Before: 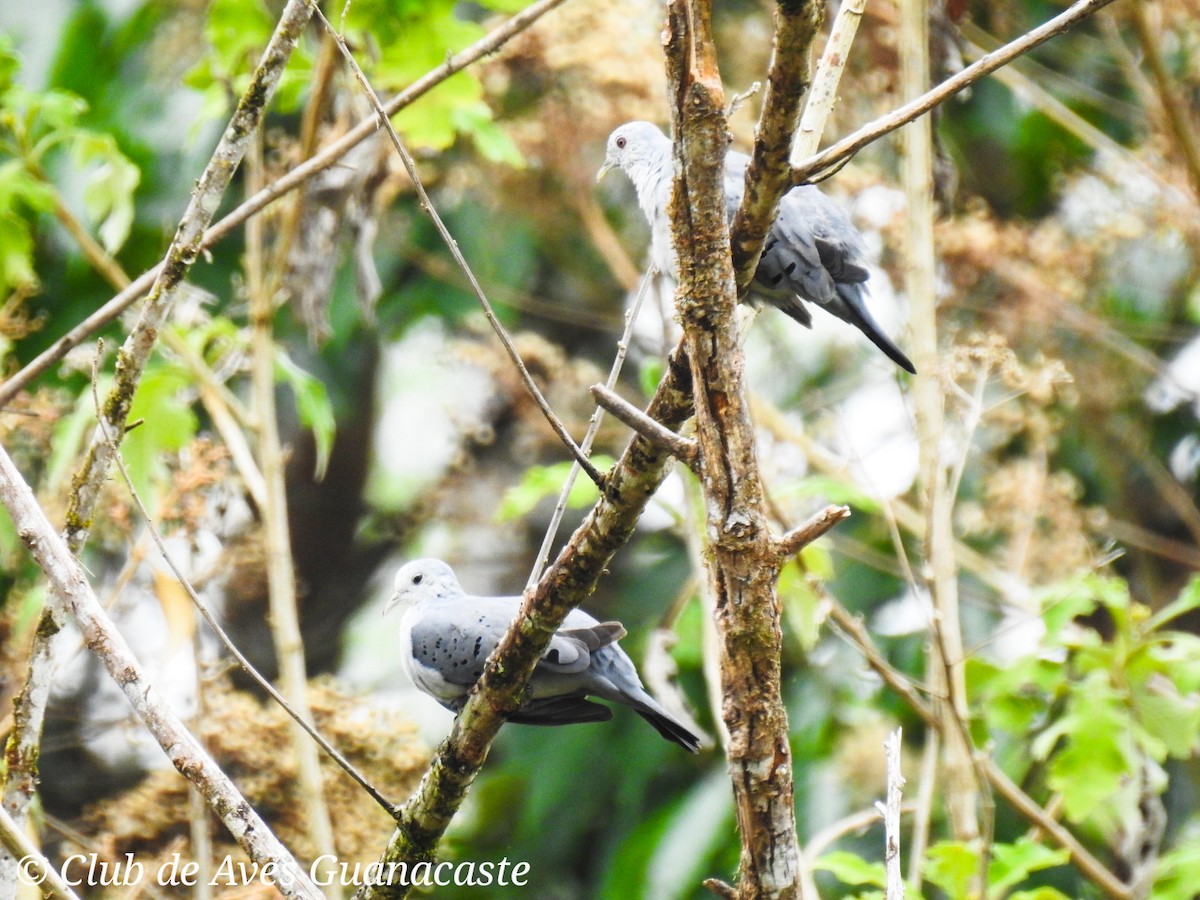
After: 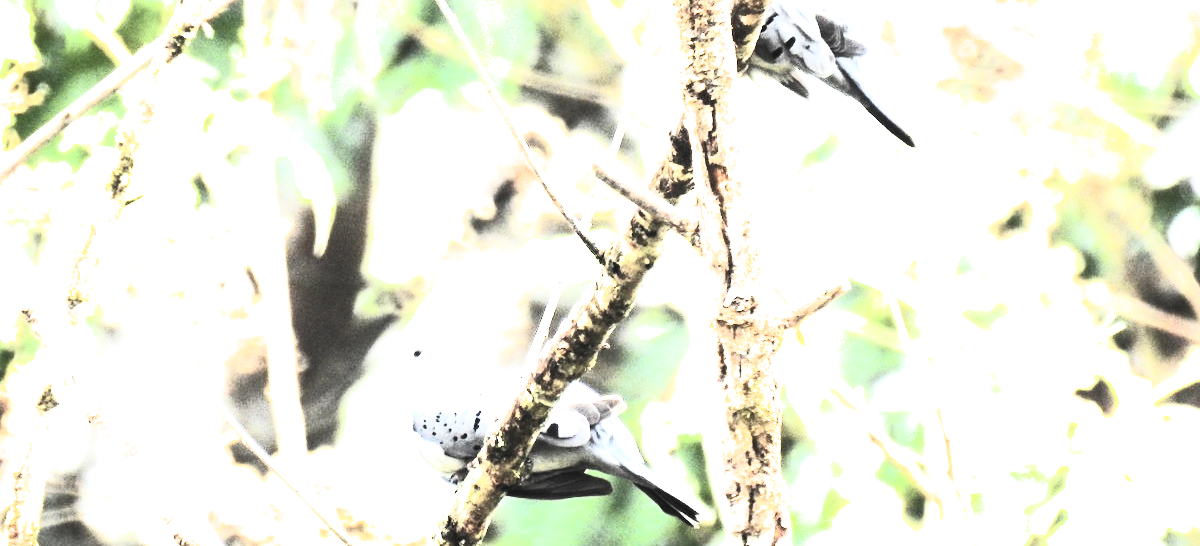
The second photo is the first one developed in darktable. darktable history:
filmic rgb: middle gray luminance 18.23%, black relative exposure -11.54 EV, white relative exposure 2.6 EV, target black luminance 0%, hardness 8.38, latitude 98.91%, contrast 1.083, shadows ↔ highlights balance 0.711%
crop and rotate: top 25.222%, bottom 14.012%
contrast brightness saturation: contrast 0.569, brightness 0.58, saturation -0.34
exposure: black level correction 0, exposure 1.358 EV, compensate exposure bias true, compensate highlight preservation false
tone equalizer: -8 EV -0.719 EV, -7 EV -0.706 EV, -6 EV -0.626 EV, -5 EV -0.419 EV, -3 EV 0.381 EV, -2 EV 0.6 EV, -1 EV 0.696 EV, +0 EV 0.724 EV, edges refinement/feathering 500, mask exposure compensation -1.57 EV, preserve details no
